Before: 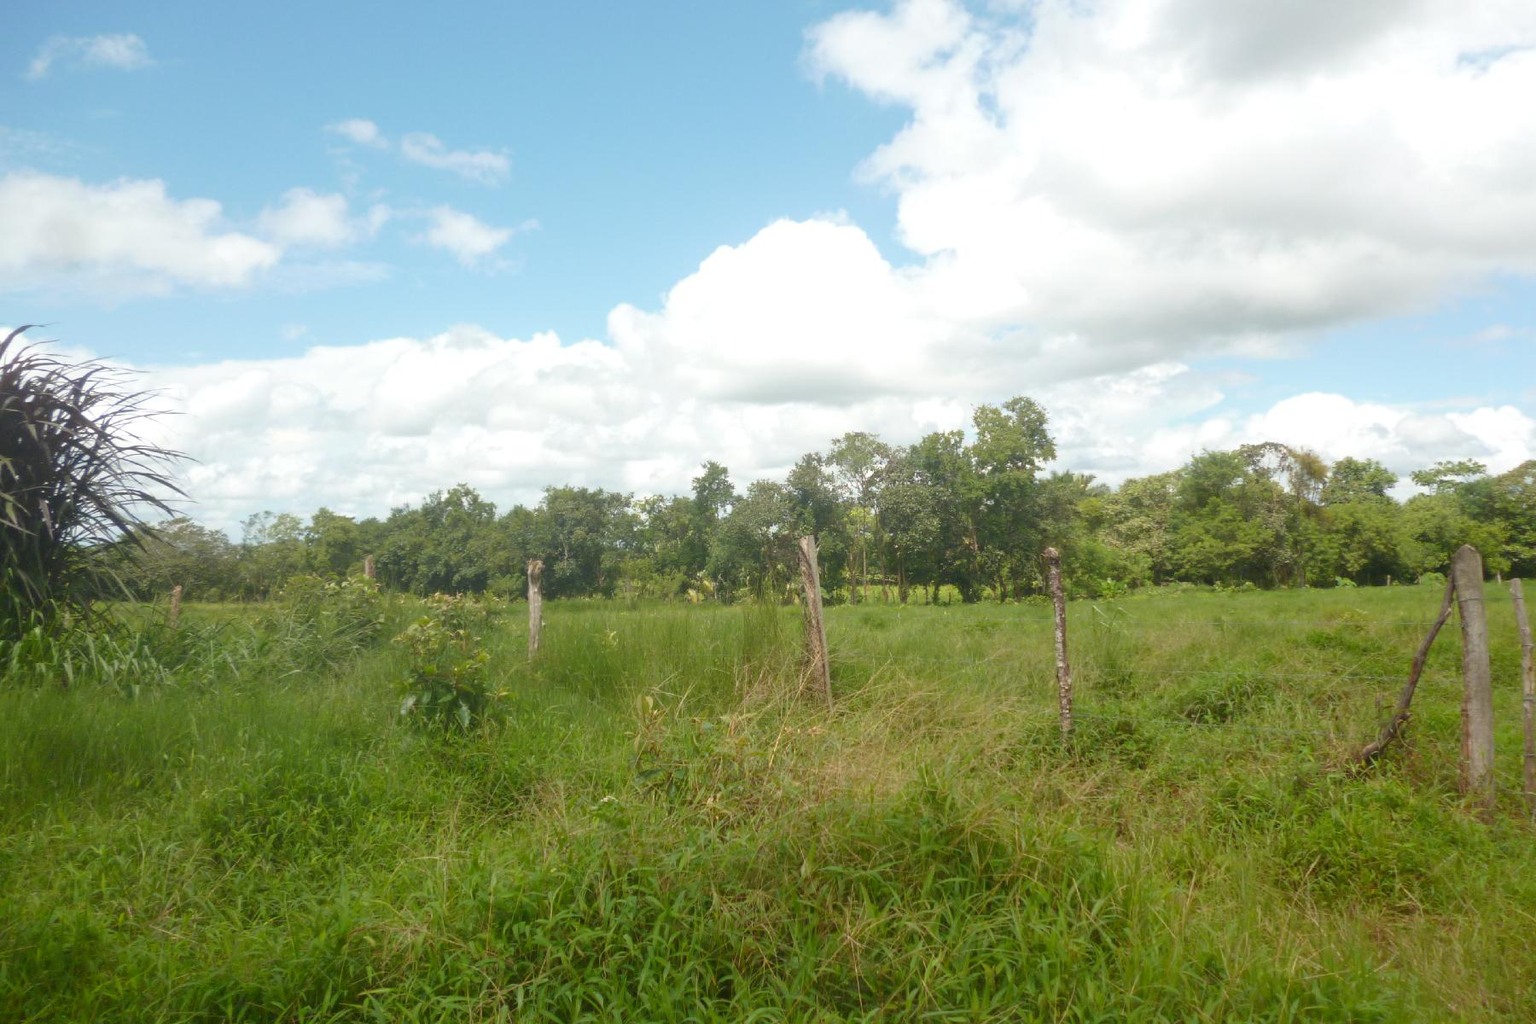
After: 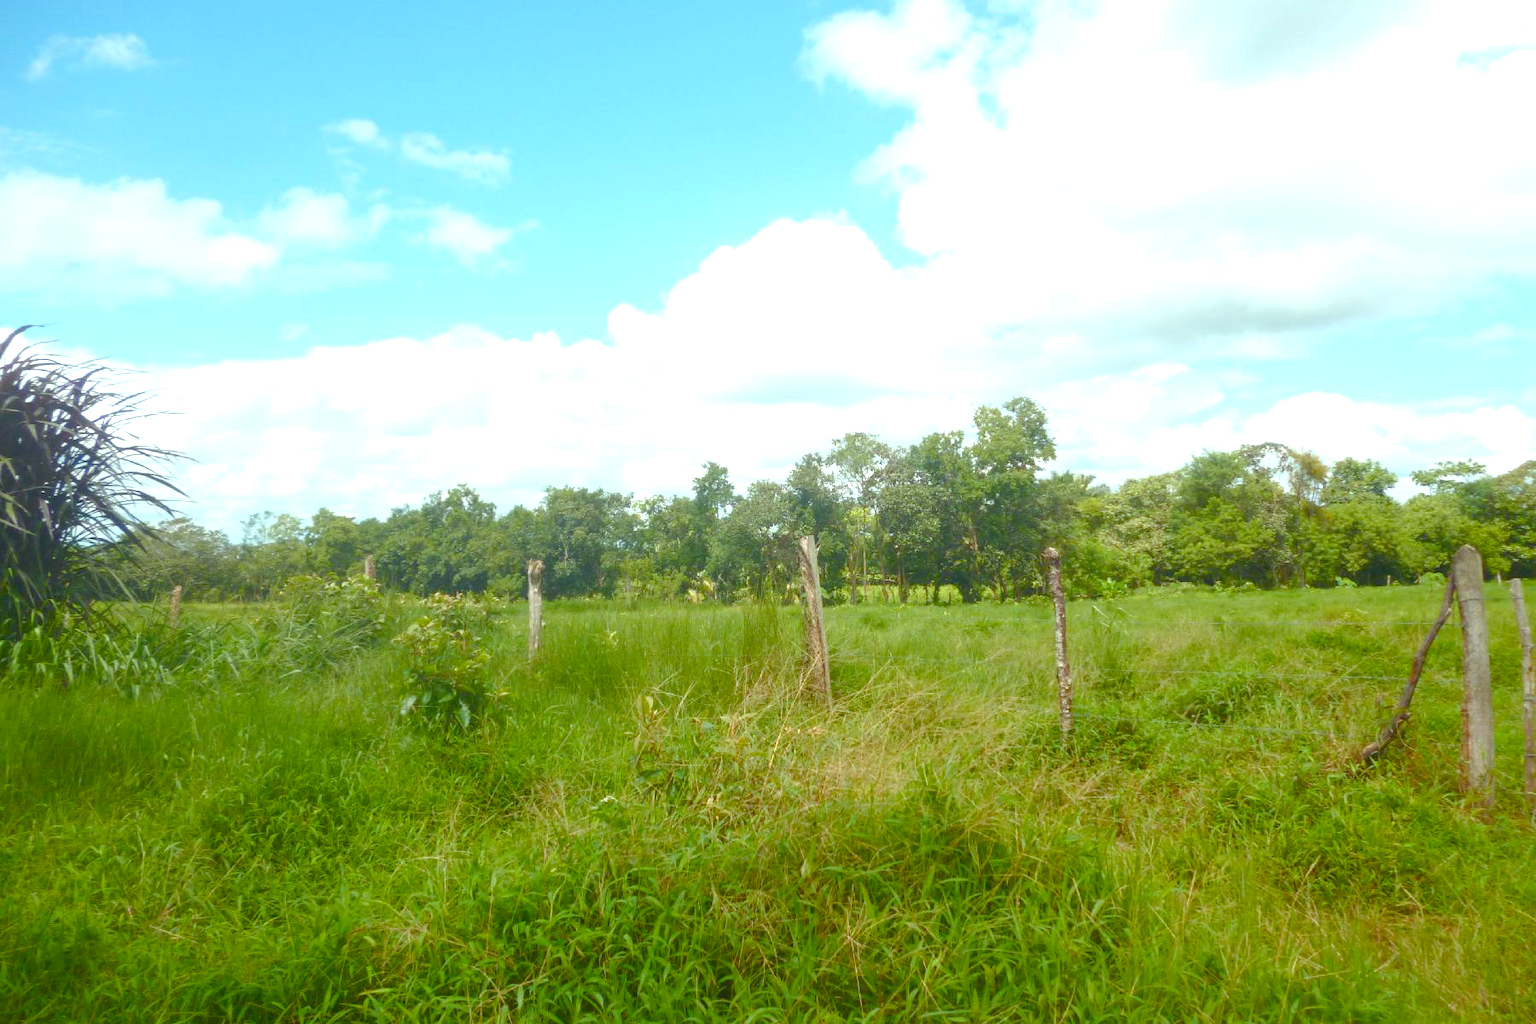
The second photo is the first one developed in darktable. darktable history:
exposure: black level correction 0.001, exposure 0.5 EV, compensate exposure bias true, compensate highlight preservation false
color balance rgb: shadows lift › chroma 3%, shadows lift › hue 280.8°, power › hue 330°, highlights gain › chroma 3%, highlights gain › hue 75.6°, global offset › luminance 0.7%, perceptual saturation grading › global saturation 20%, perceptual saturation grading › highlights -25%, perceptual saturation grading › shadows 50%, global vibrance 20.33%
color correction: highlights a* -10.04, highlights b* -10.37
